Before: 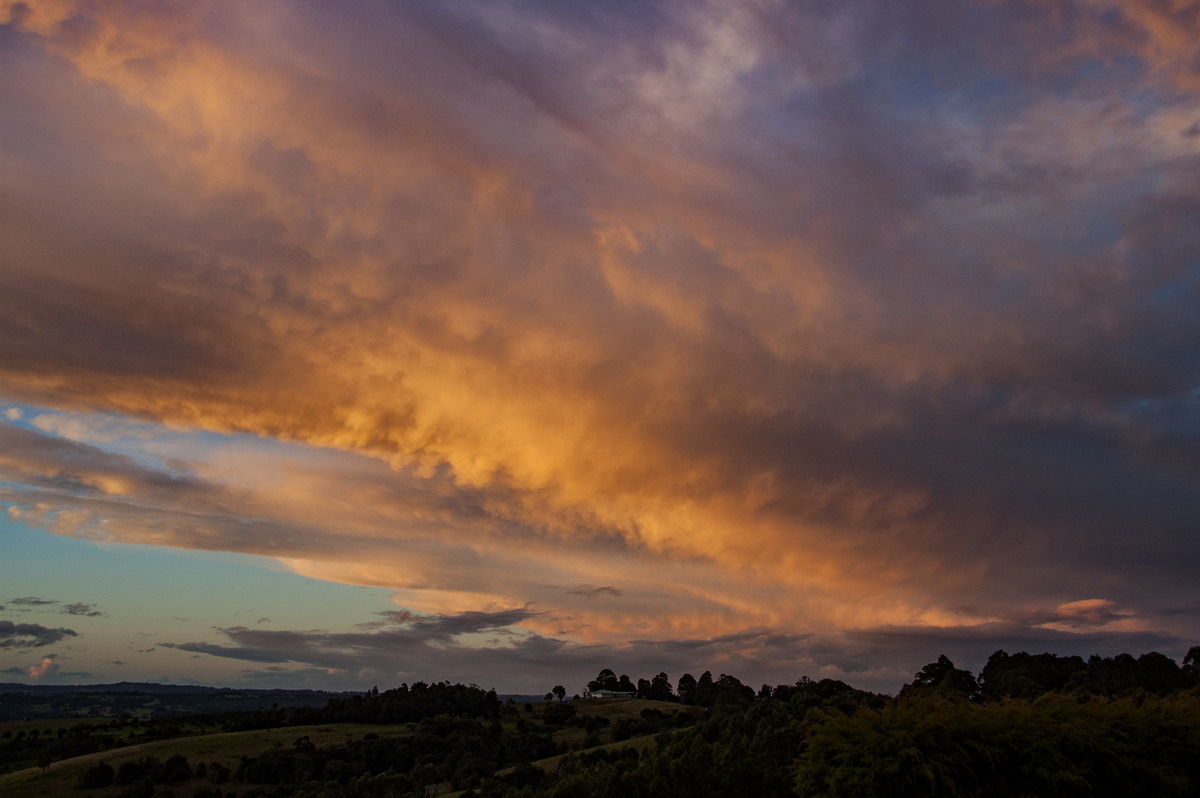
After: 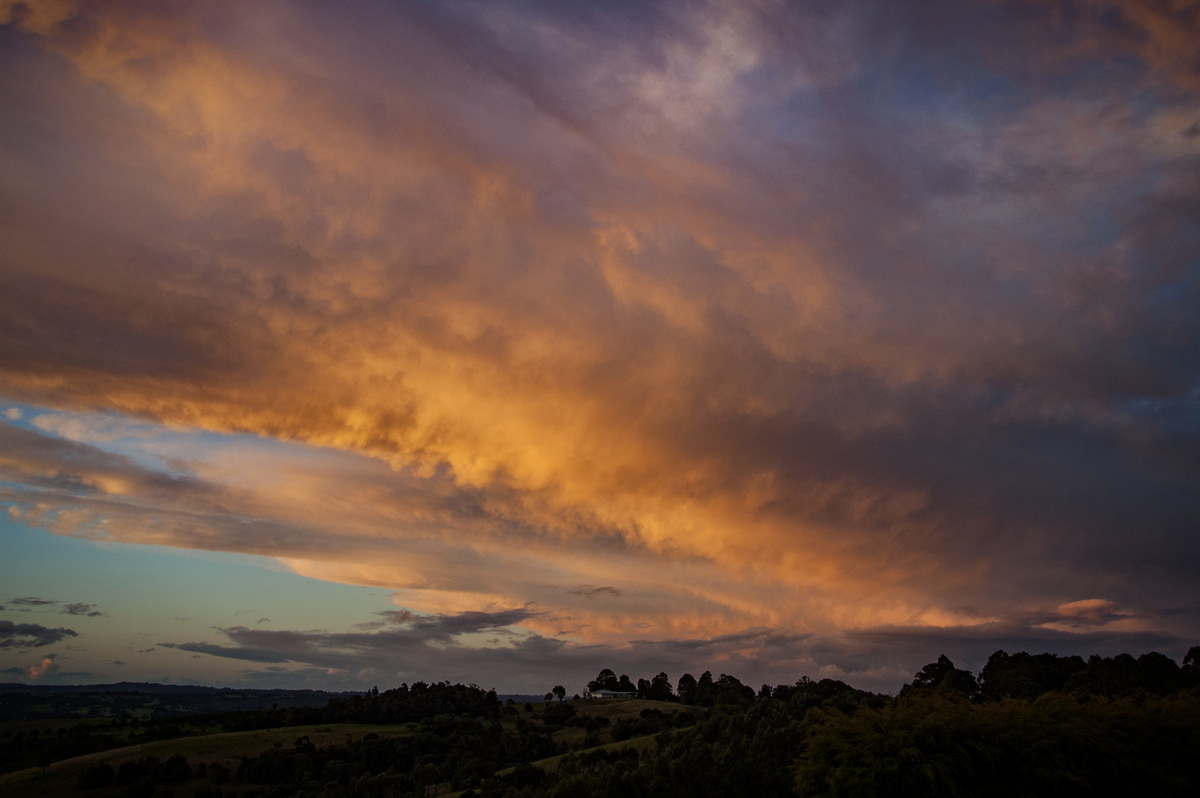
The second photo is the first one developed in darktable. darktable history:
vignetting: brightness -0.61, saturation 0.002, automatic ratio true
